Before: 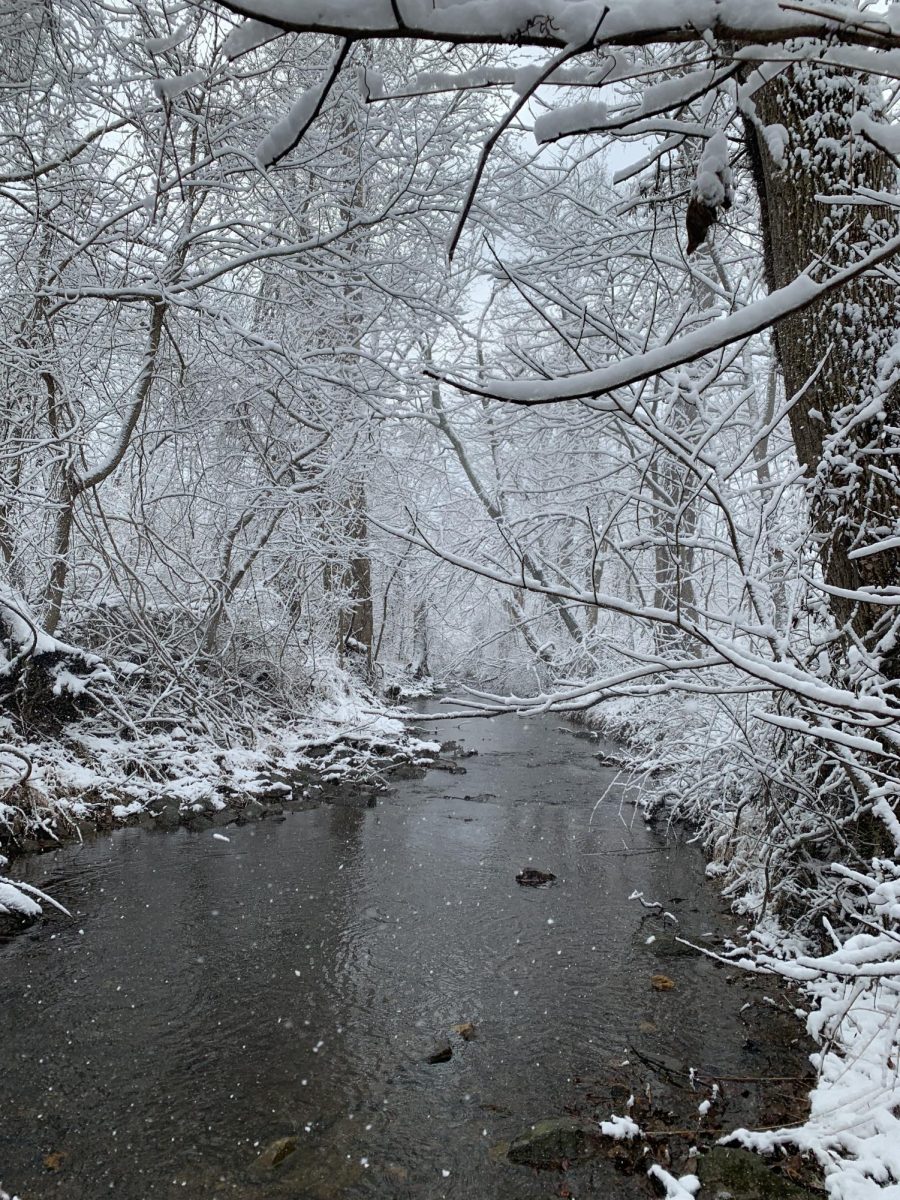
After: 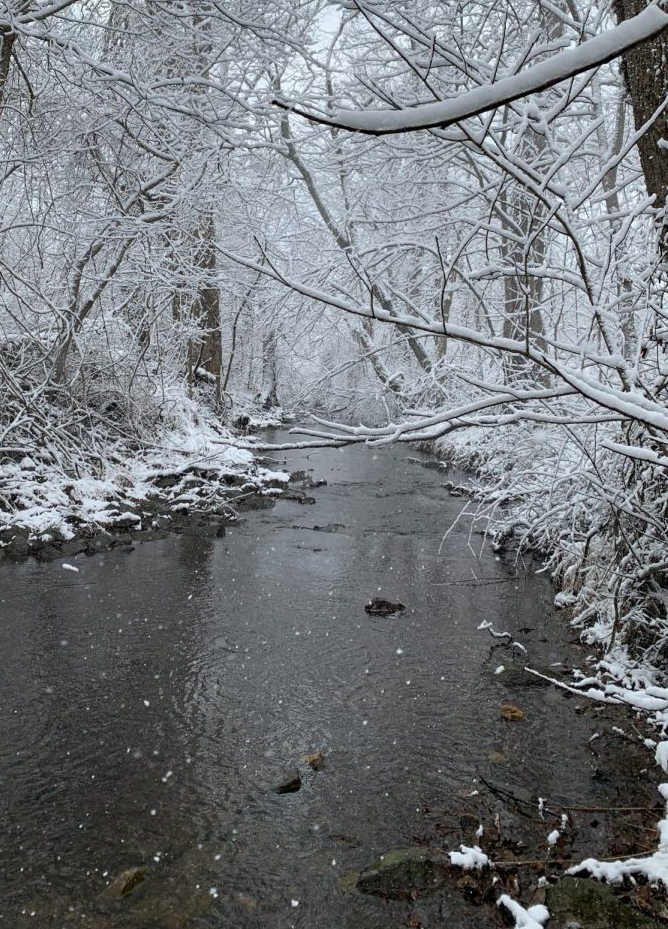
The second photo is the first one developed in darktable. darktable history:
crop: left 16.864%, top 22.564%, right 8.896%
